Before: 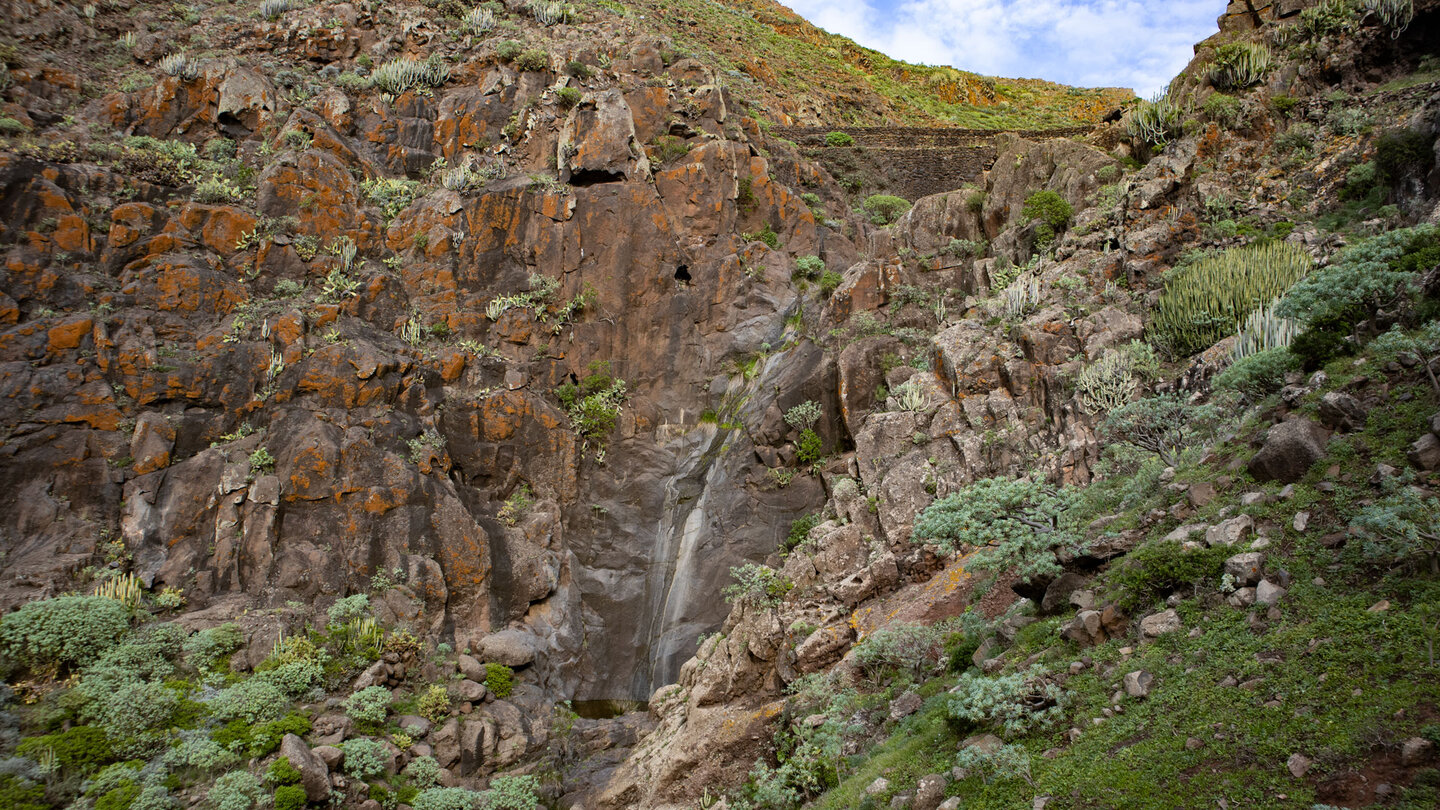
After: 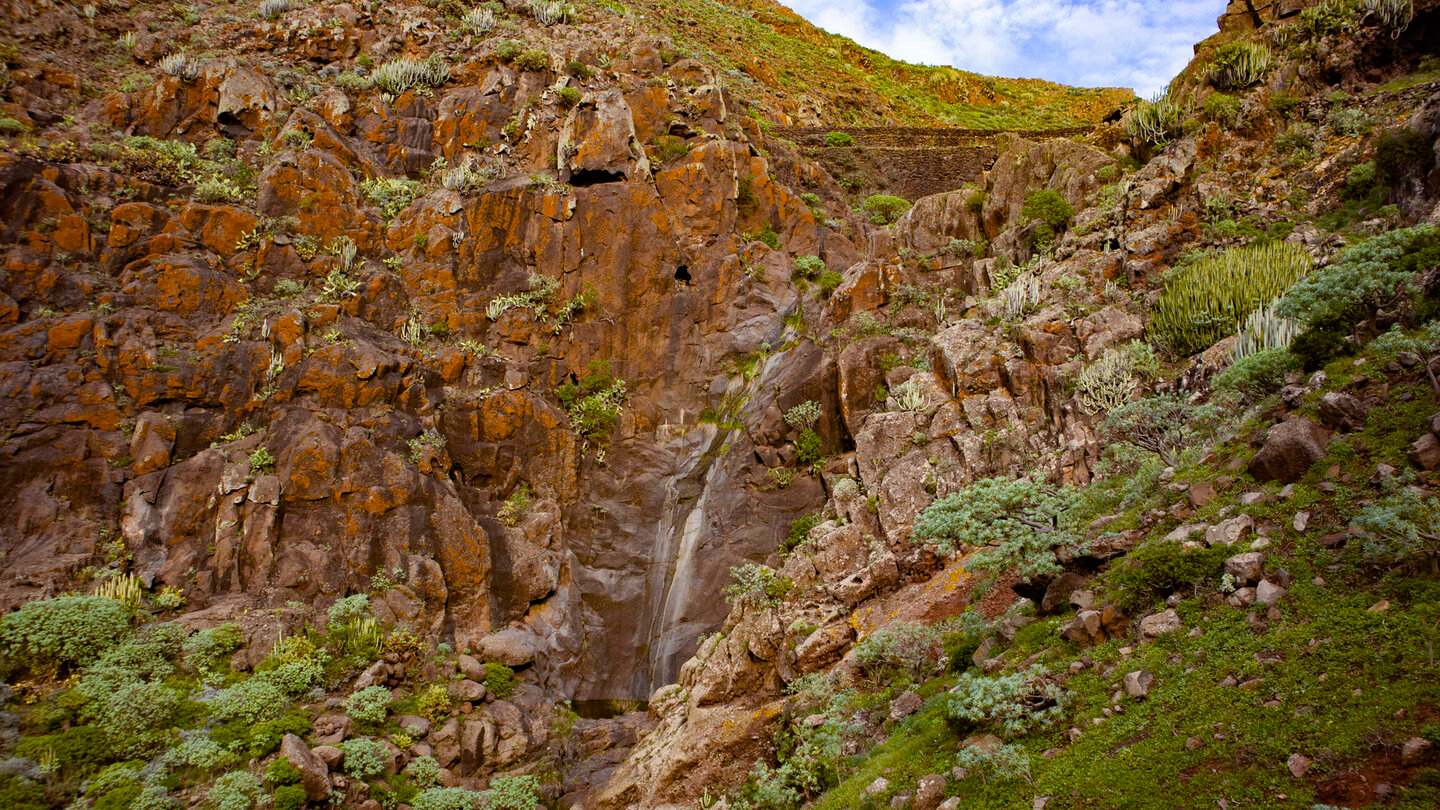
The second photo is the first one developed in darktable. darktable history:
color calibration: gray › normalize channels true, illuminant same as pipeline (D50), adaptation XYZ, x 0.346, y 0.357, temperature 5005.53 K, gamut compression 0.025
color balance rgb: power › chroma 1.057%, power › hue 25.52°, perceptual saturation grading › global saturation 28.032%, perceptual saturation grading › highlights -24.832%, perceptual saturation grading › mid-tones 25.181%, perceptual saturation grading › shadows 50.115%
haze removal: adaptive false
